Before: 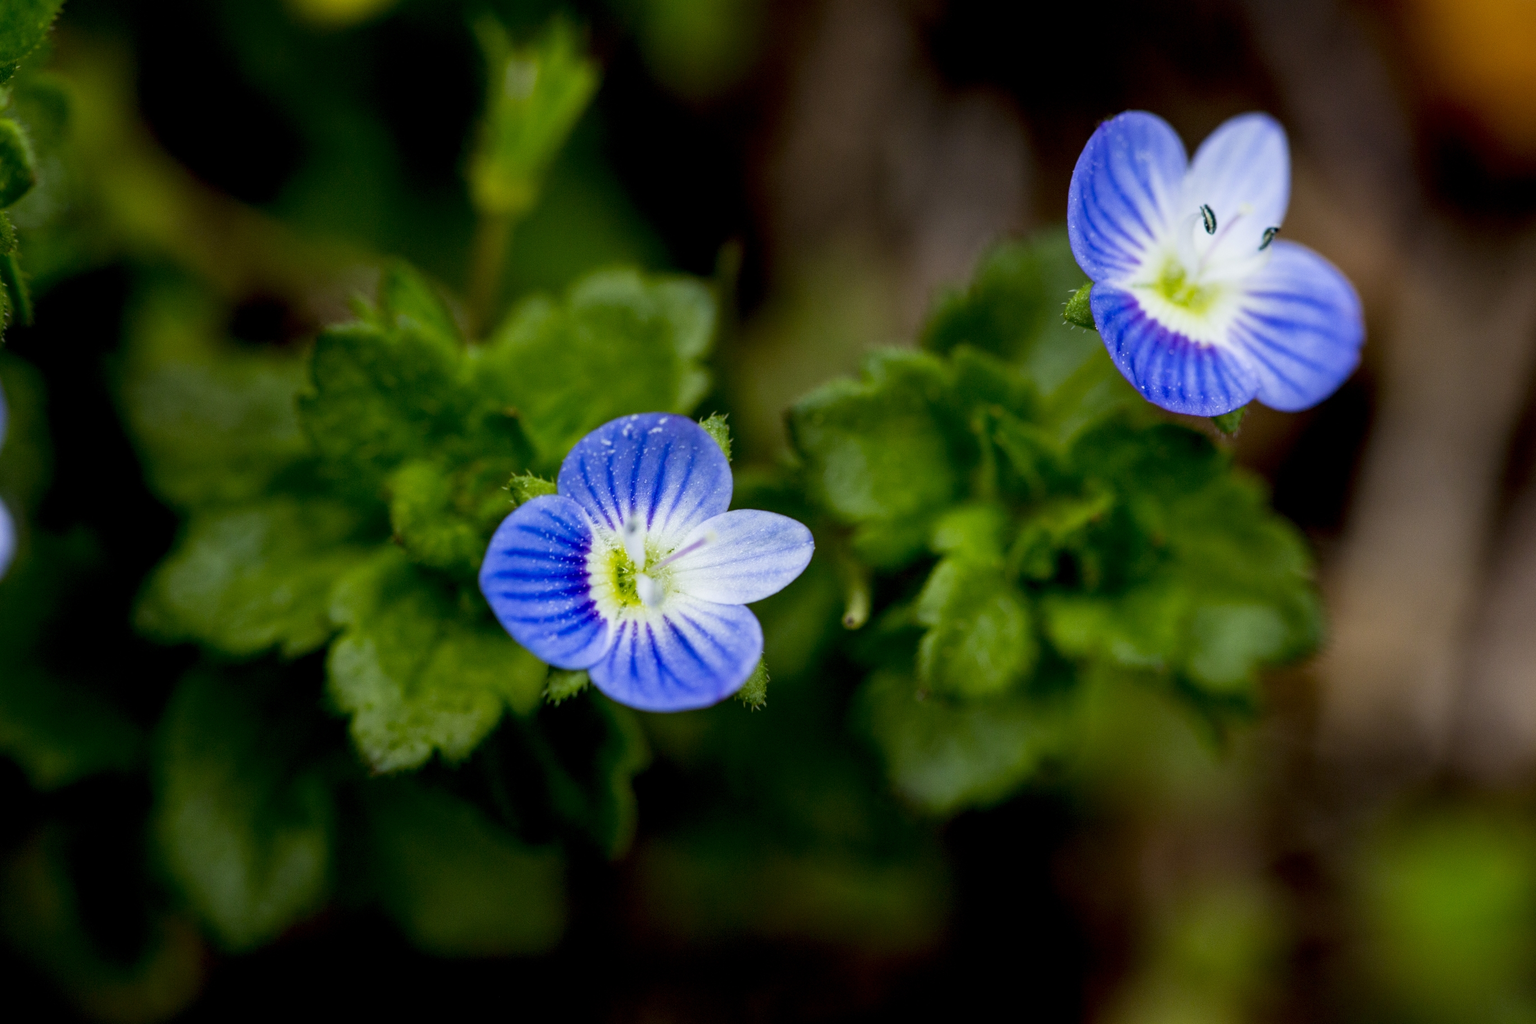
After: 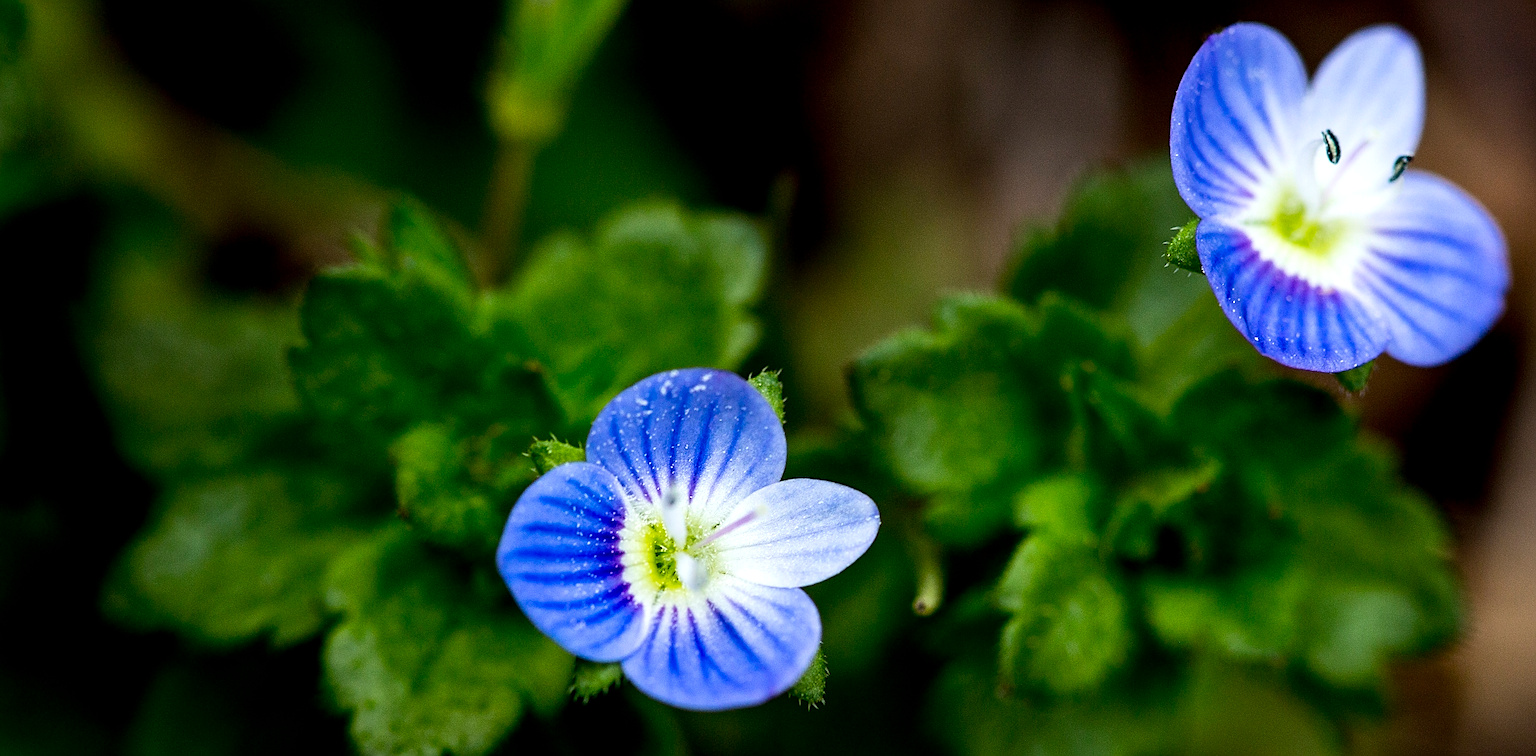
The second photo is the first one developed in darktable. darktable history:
crop: left 3.015%, top 8.969%, right 9.647%, bottom 26.457%
sharpen: radius 1.4, amount 1.25, threshold 0.7
tone equalizer: -8 EV -0.417 EV, -7 EV -0.389 EV, -6 EV -0.333 EV, -5 EV -0.222 EV, -3 EV 0.222 EV, -2 EV 0.333 EV, -1 EV 0.389 EV, +0 EV 0.417 EV, edges refinement/feathering 500, mask exposure compensation -1.57 EV, preserve details no
